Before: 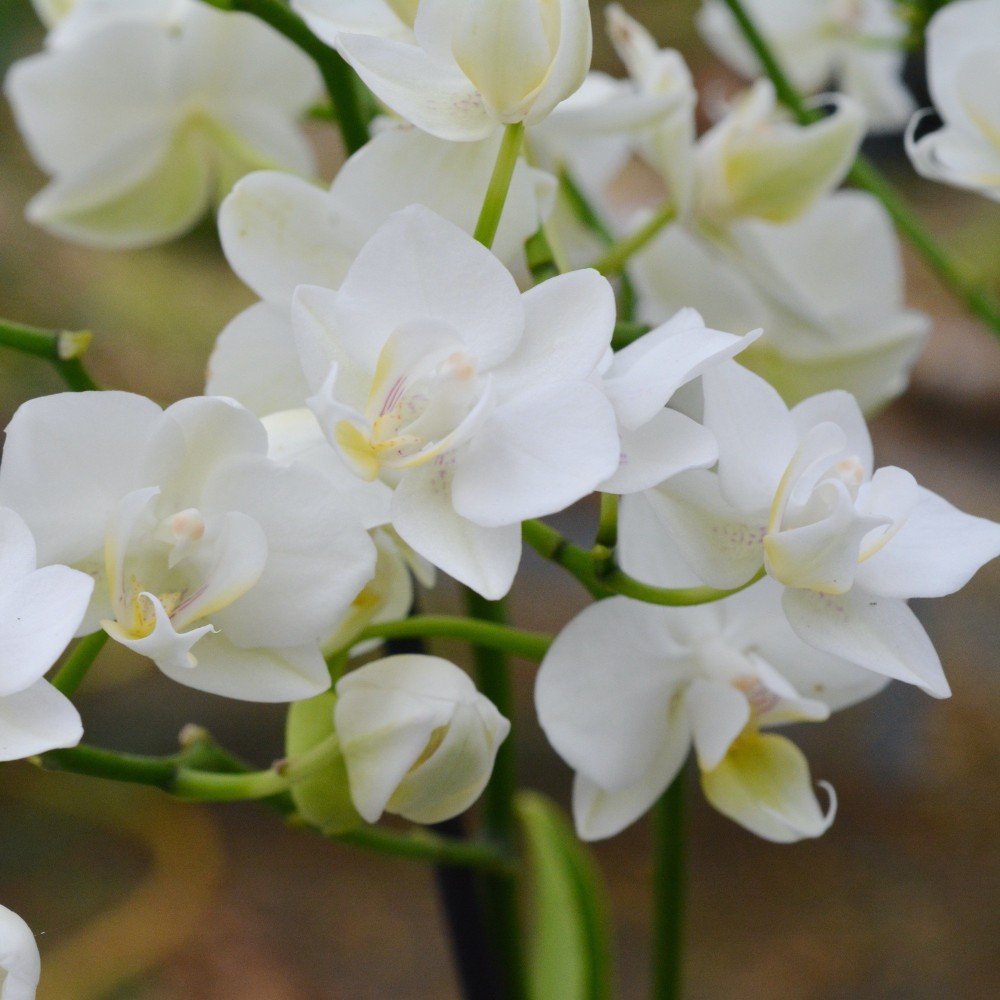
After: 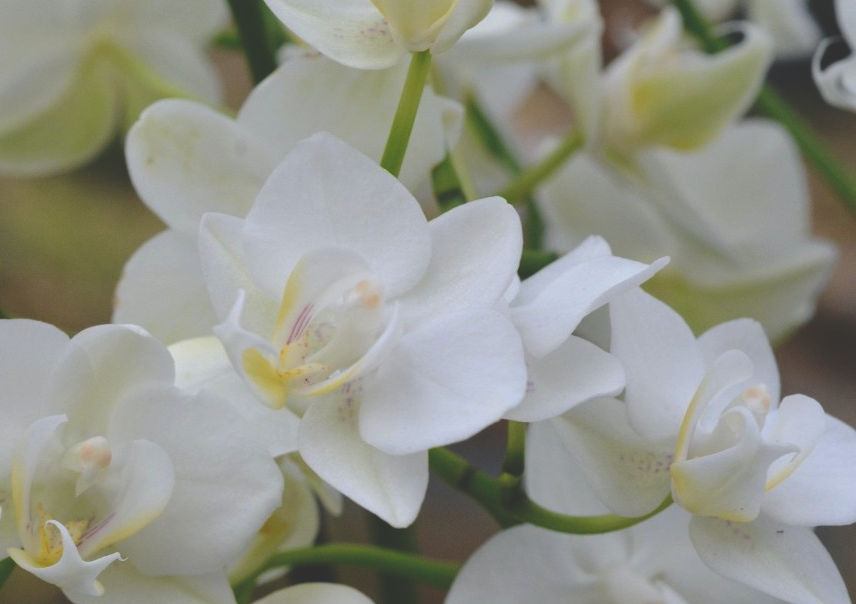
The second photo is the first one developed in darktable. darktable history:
rgb curve: curves: ch0 [(0, 0.186) (0.314, 0.284) (0.775, 0.708) (1, 1)], compensate middle gray true, preserve colors none
crop and rotate: left 9.345%, top 7.22%, right 4.982%, bottom 32.331%
